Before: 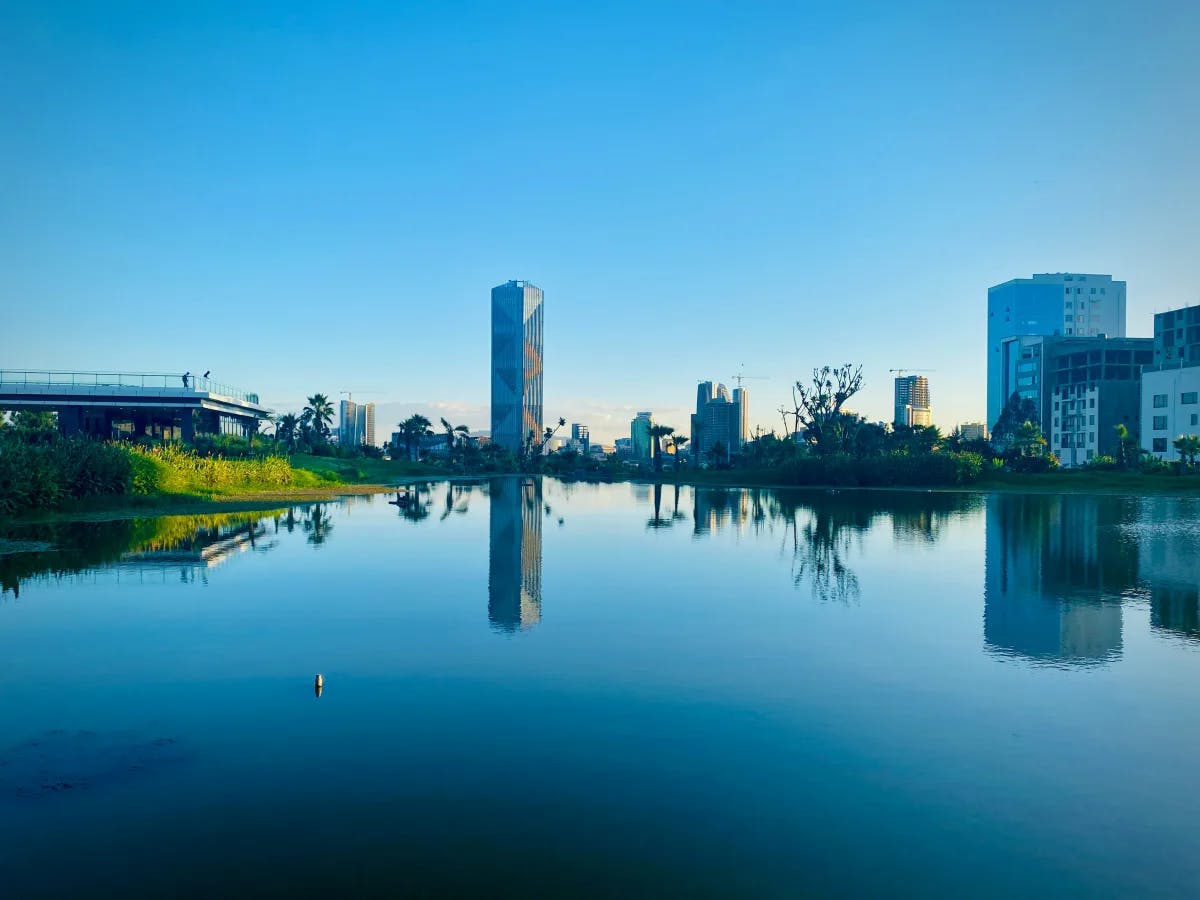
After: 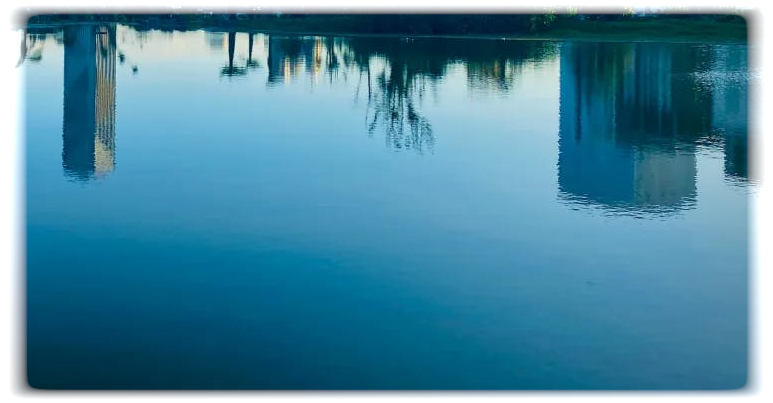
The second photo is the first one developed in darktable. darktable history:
crop and rotate: left 35.509%, top 50.238%, bottom 4.934%
vignetting: fall-off start 93%, fall-off radius 5%, brightness 1, saturation -0.49, automatic ratio true, width/height ratio 1.332, shape 0.04, unbound false
